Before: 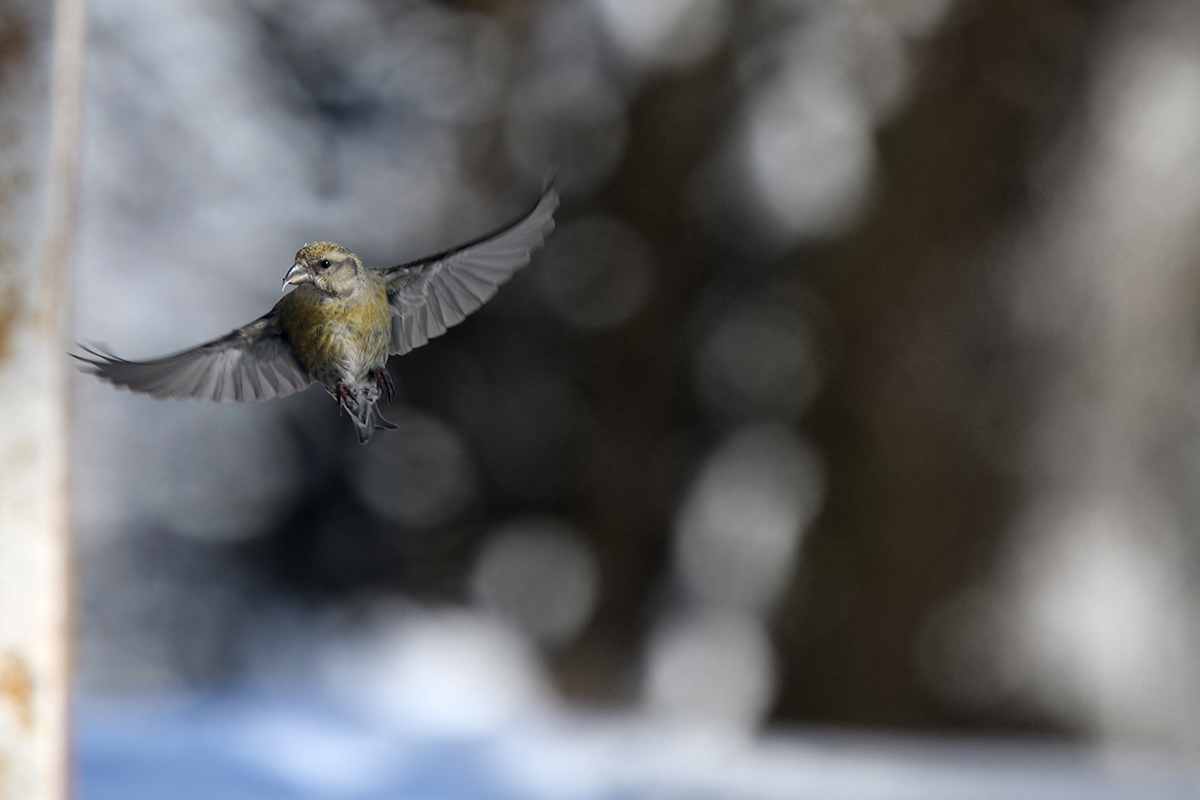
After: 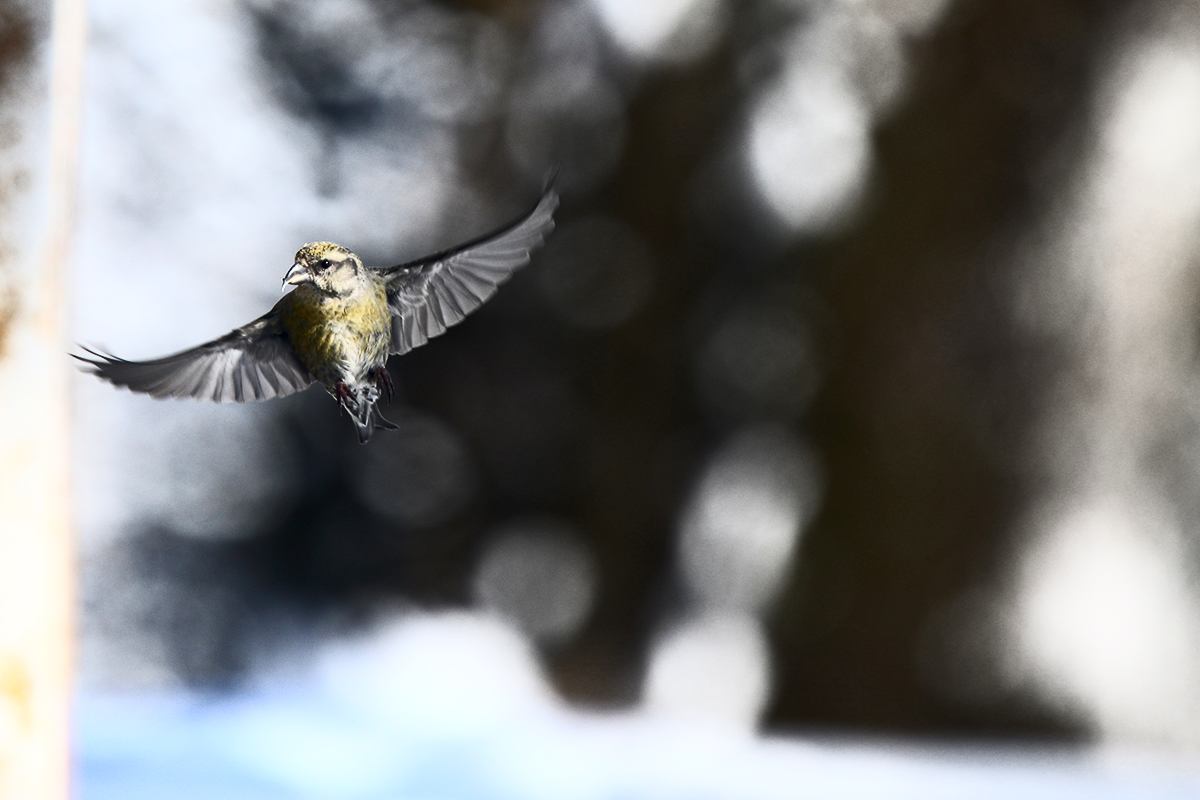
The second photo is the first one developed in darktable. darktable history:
contrast brightness saturation: contrast 0.61, brightness 0.325, saturation 0.146
